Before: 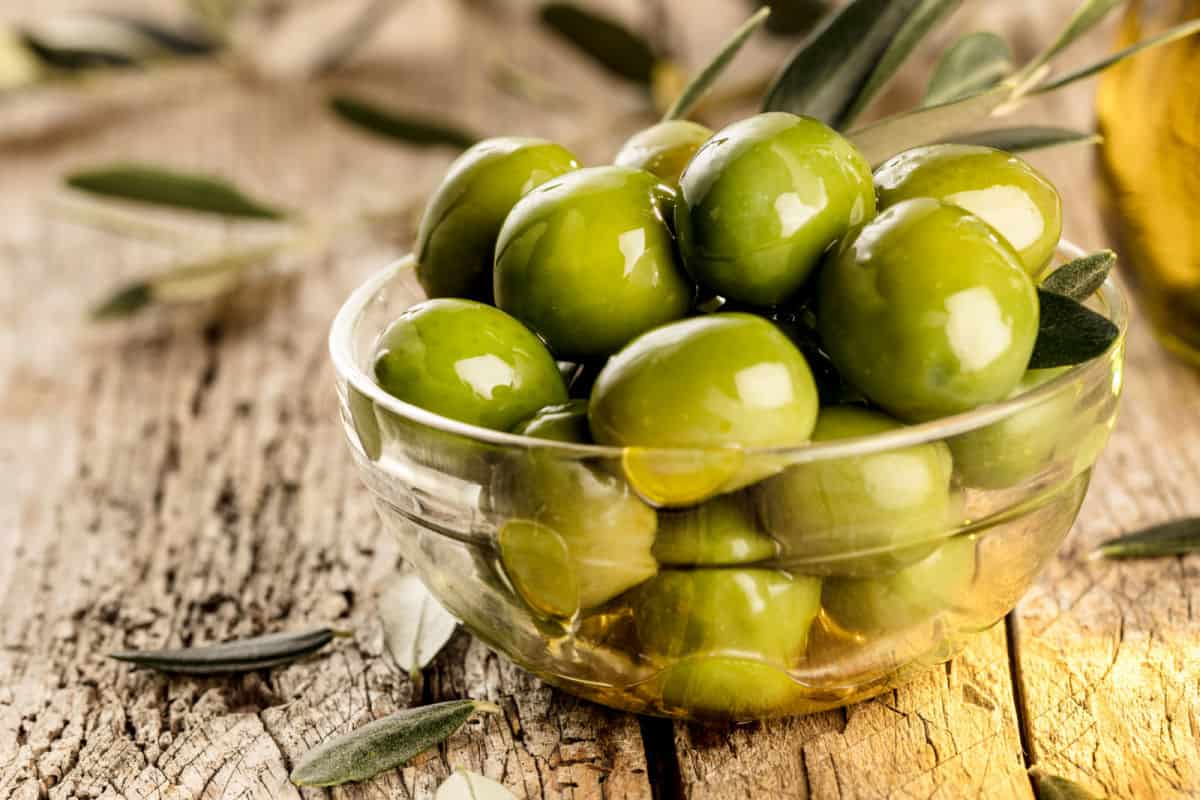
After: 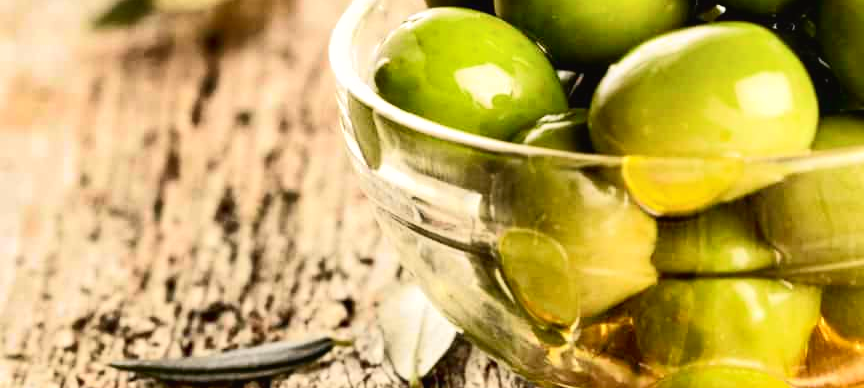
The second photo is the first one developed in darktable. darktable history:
shadows and highlights: low approximation 0.01, soften with gaussian
exposure: exposure 0.669 EV, compensate highlight preservation false
crop: top 36.498%, right 27.964%, bottom 14.995%
contrast brightness saturation: contrast -0.1, saturation -0.1
tone curve: curves: ch0 [(0, 0) (0.128, 0.068) (0.292, 0.274) (0.46, 0.482) (0.653, 0.717) (0.819, 0.869) (0.998, 0.969)]; ch1 [(0, 0) (0.384, 0.365) (0.463, 0.45) (0.486, 0.486) (0.503, 0.504) (0.517, 0.517) (0.549, 0.572) (0.583, 0.615) (0.672, 0.699) (0.774, 0.817) (1, 1)]; ch2 [(0, 0) (0.374, 0.344) (0.446, 0.443) (0.494, 0.5) (0.527, 0.529) (0.565, 0.591) (0.644, 0.682) (1, 1)], color space Lab, independent channels, preserve colors none
